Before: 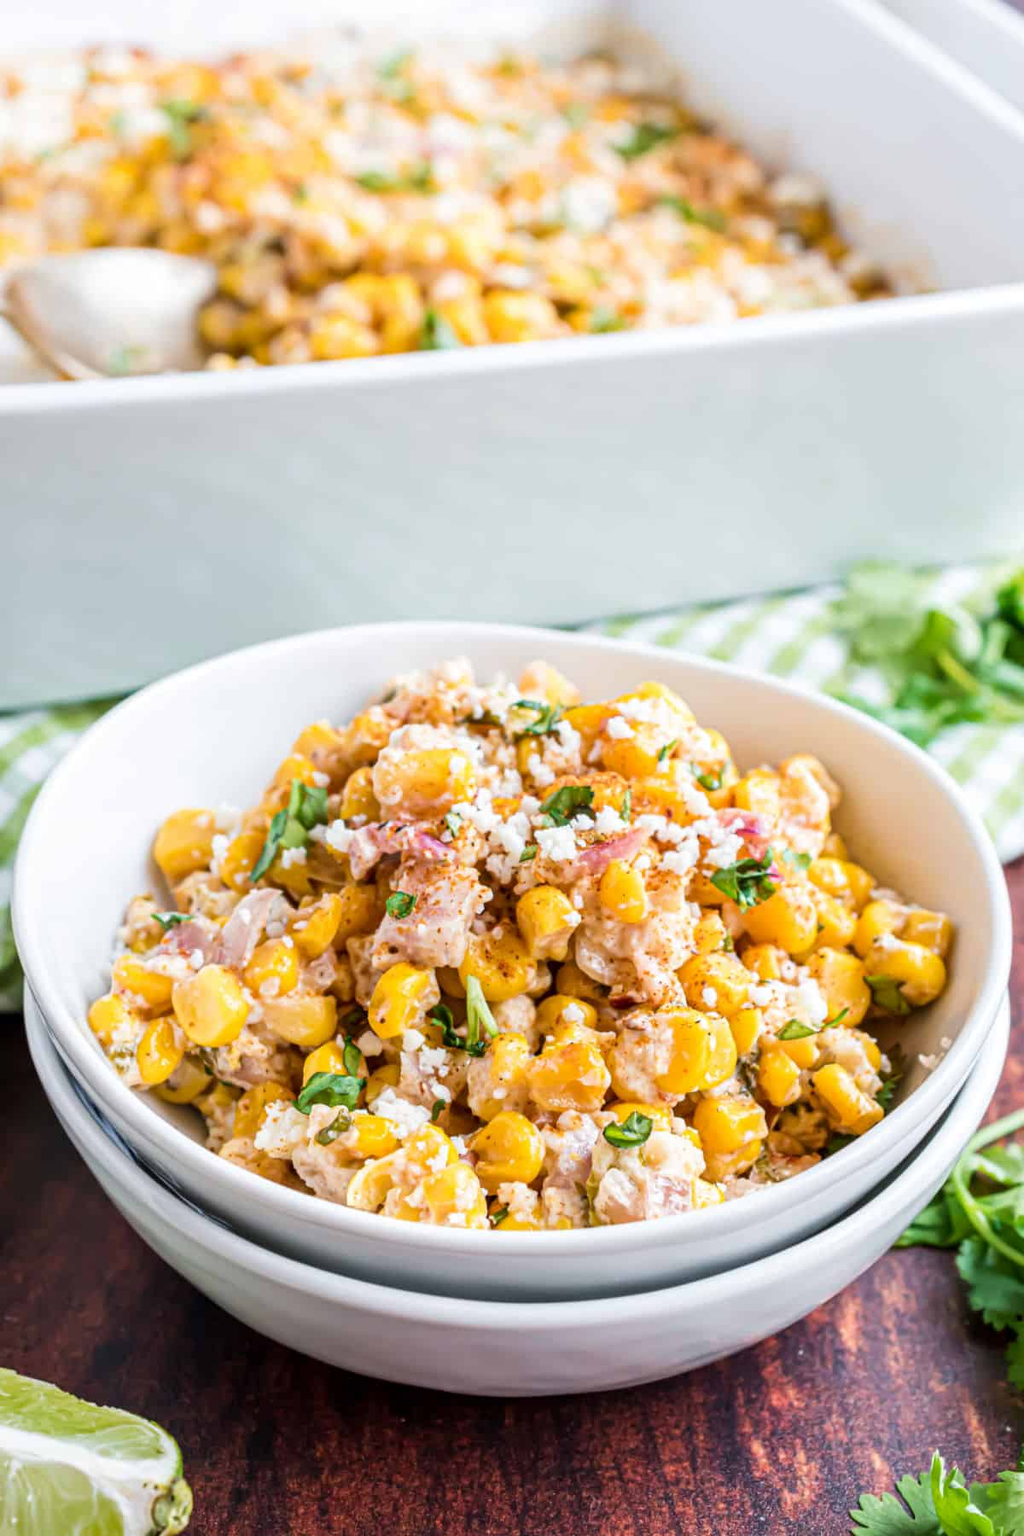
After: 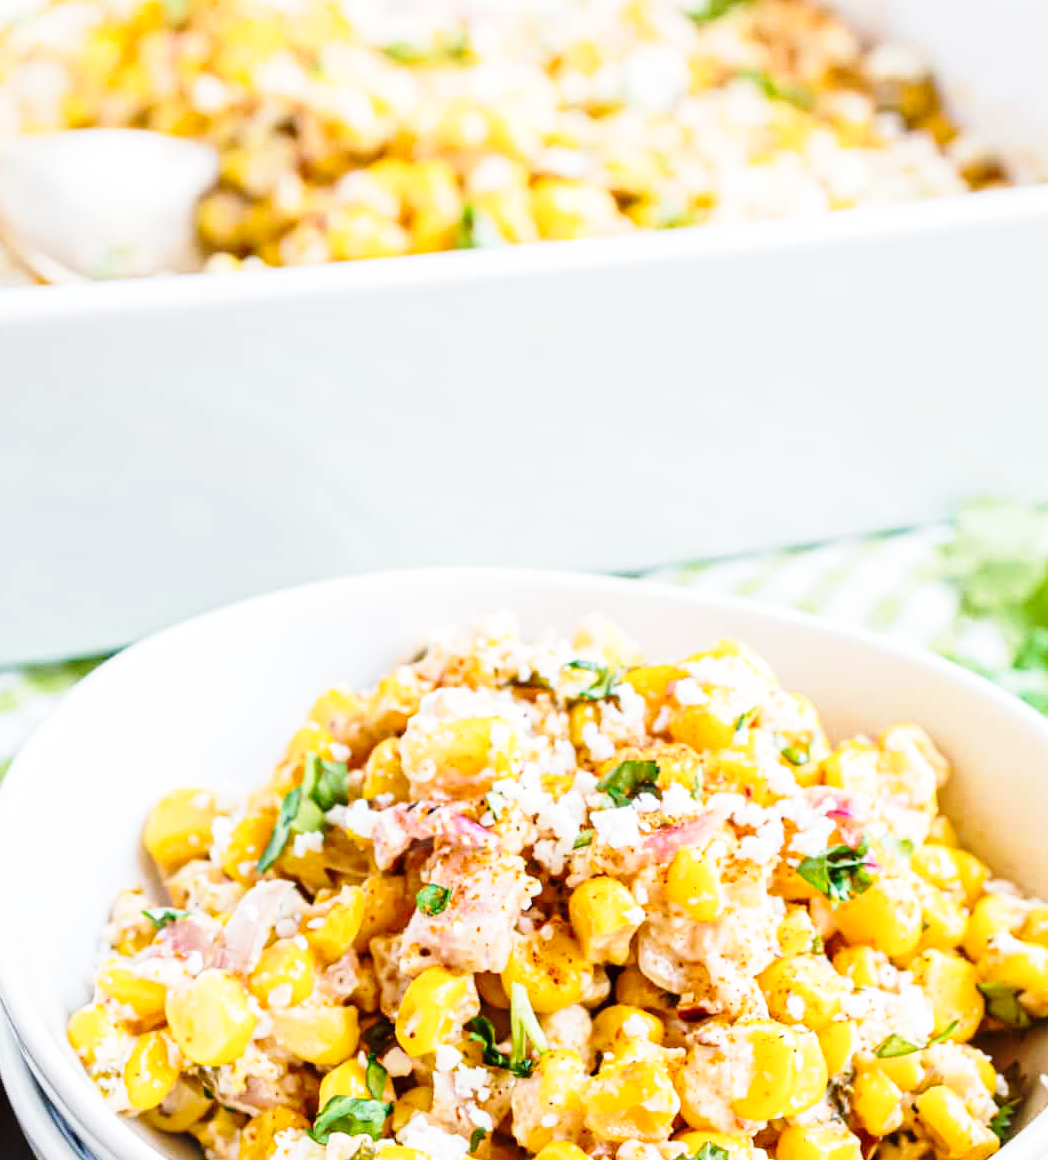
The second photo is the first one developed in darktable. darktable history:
base curve: curves: ch0 [(0, 0) (0.028, 0.03) (0.121, 0.232) (0.46, 0.748) (0.859, 0.968) (1, 1)], preserve colors none
crop: left 3.024%, top 8.994%, right 9.629%, bottom 26.517%
